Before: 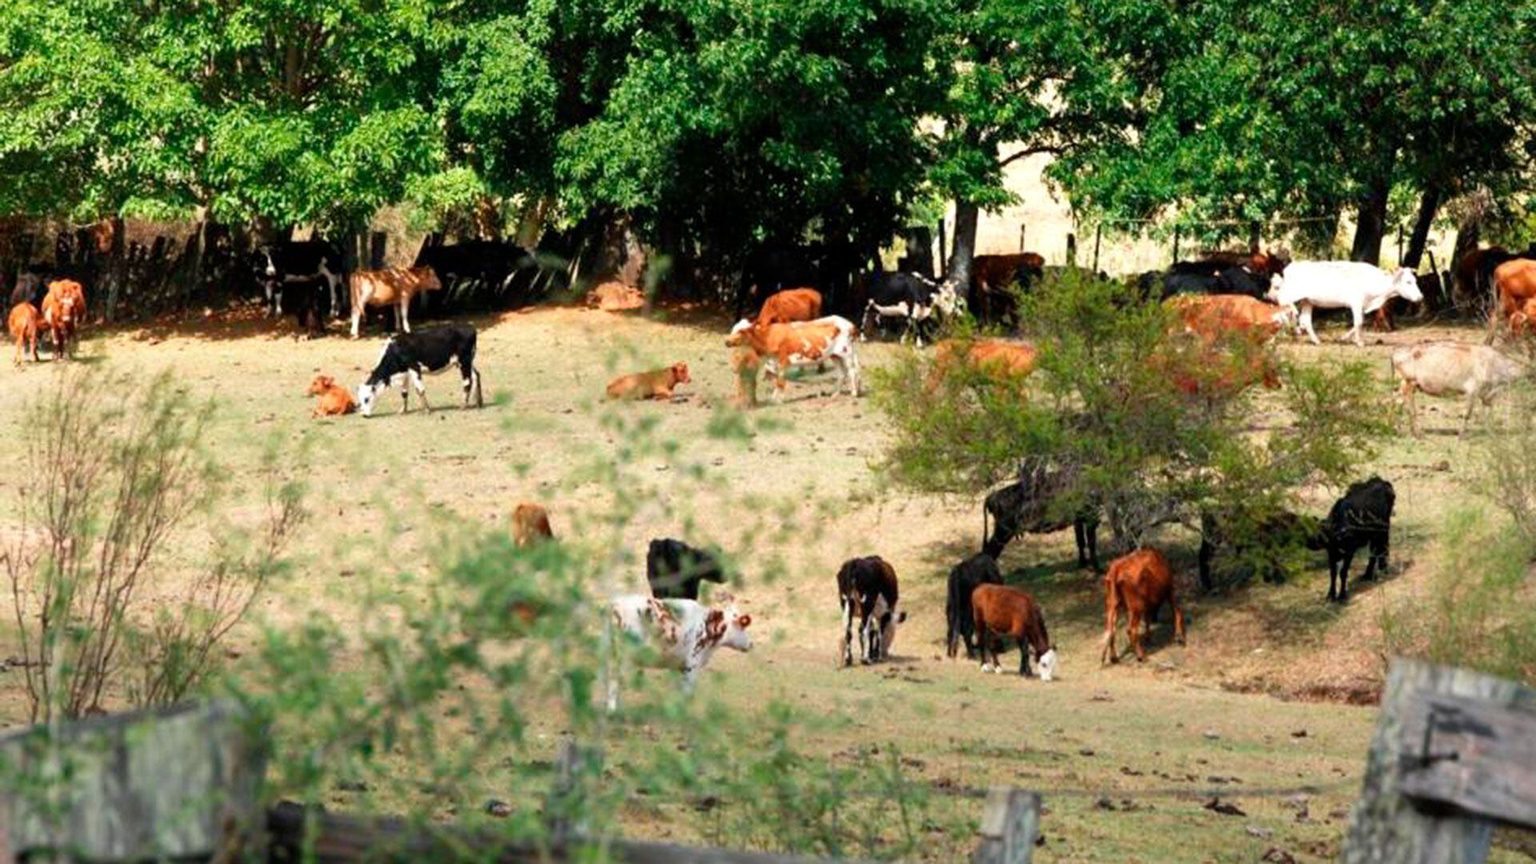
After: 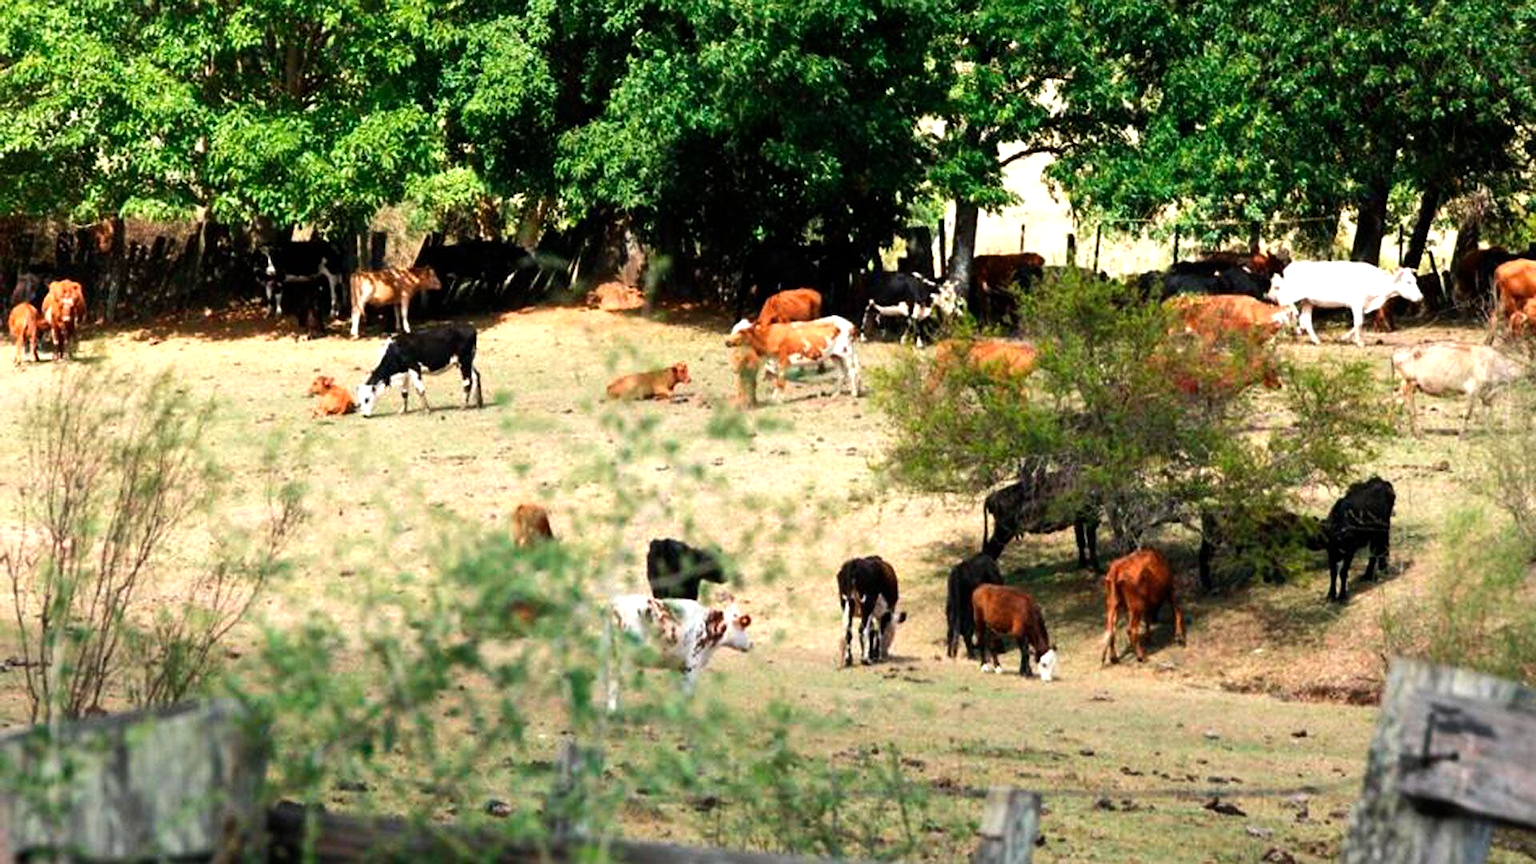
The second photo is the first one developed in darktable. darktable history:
sharpen: radius 0.997
tone equalizer: -8 EV -0.44 EV, -7 EV -0.419 EV, -6 EV -0.294 EV, -5 EV -0.238 EV, -3 EV 0.215 EV, -2 EV 0.333 EV, -1 EV 0.413 EV, +0 EV 0.43 EV, edges refinement/feathering 500, mask exposure compensation -1.57 EV, preserve details no
